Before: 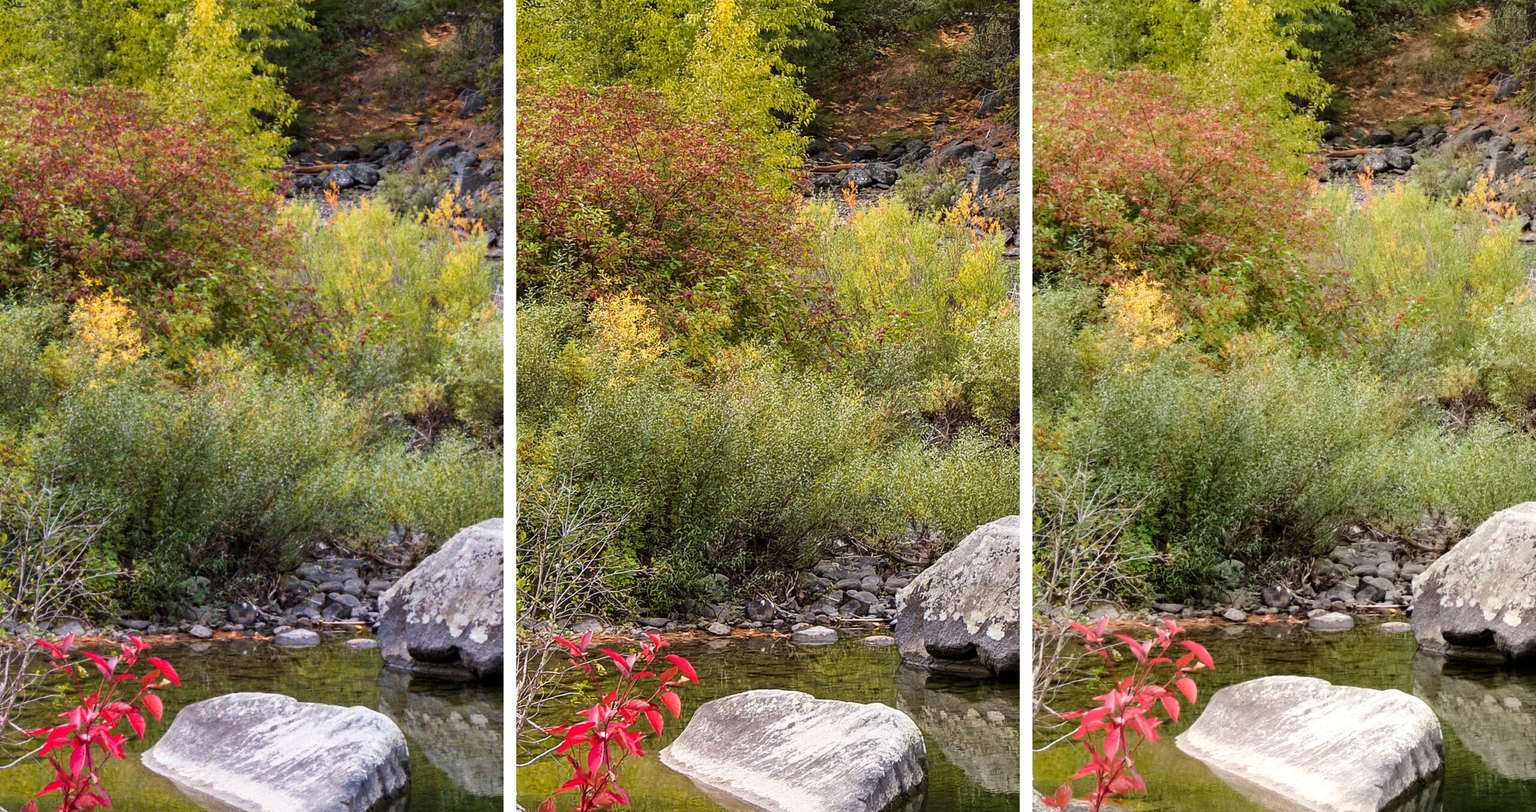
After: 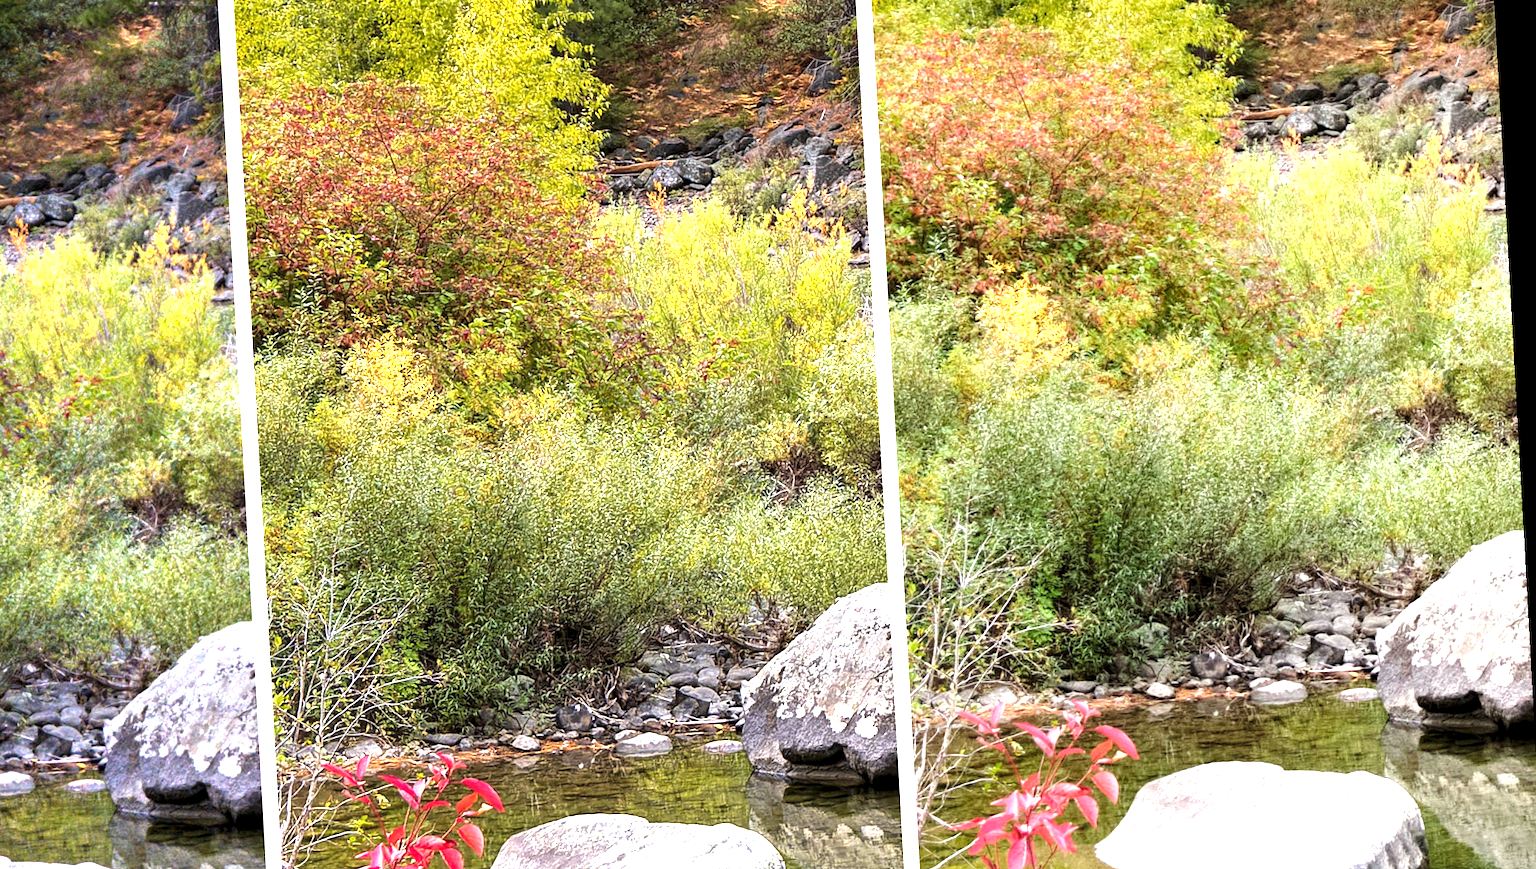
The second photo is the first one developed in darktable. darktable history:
local contrast: highlights 100%, shadows 100%, detail 131%, midtone range 0.2
white balance: red 0.98, blue 1.034
rotate and perspective: rotation -3.18°, automatic cropping off
exposure: black level correction 0, exposure 1.1 EV, compensate exposure bias true, compensate highlight preservation false
crop and rotate: left 20.74%, top 7.912%, right 0.375%, bottom 13.378%
